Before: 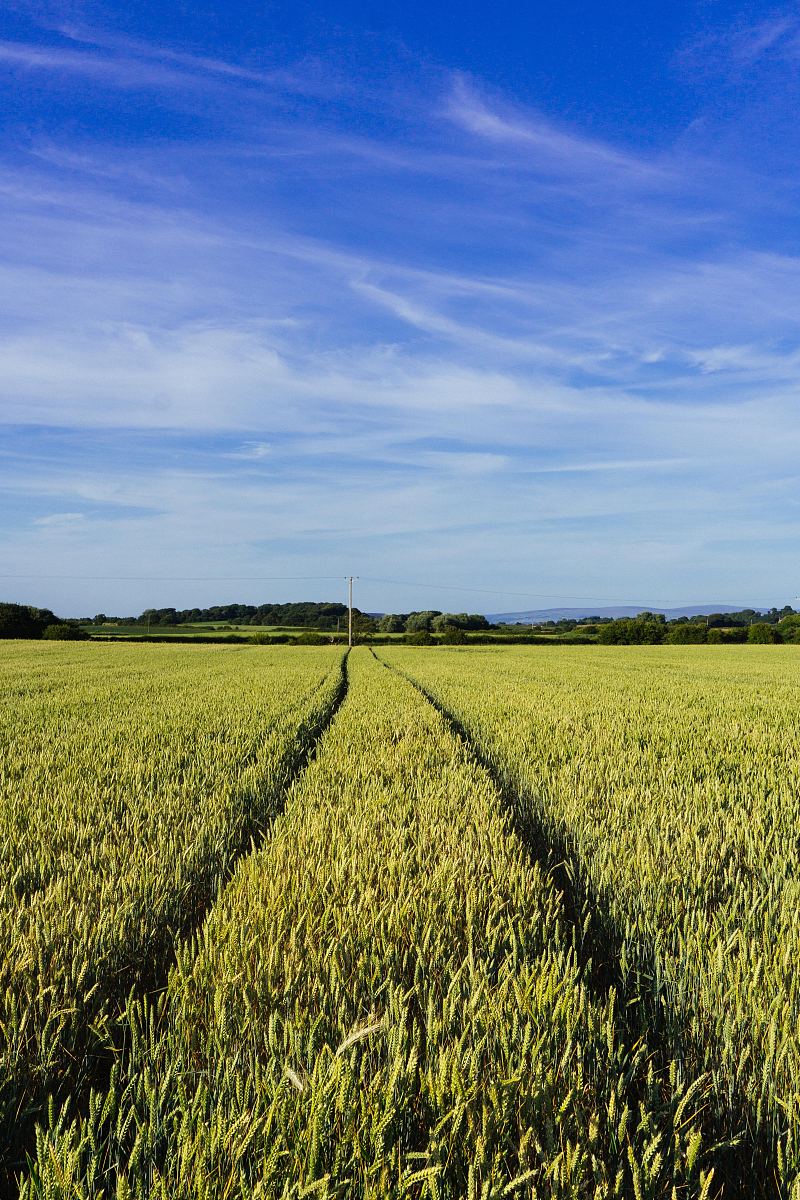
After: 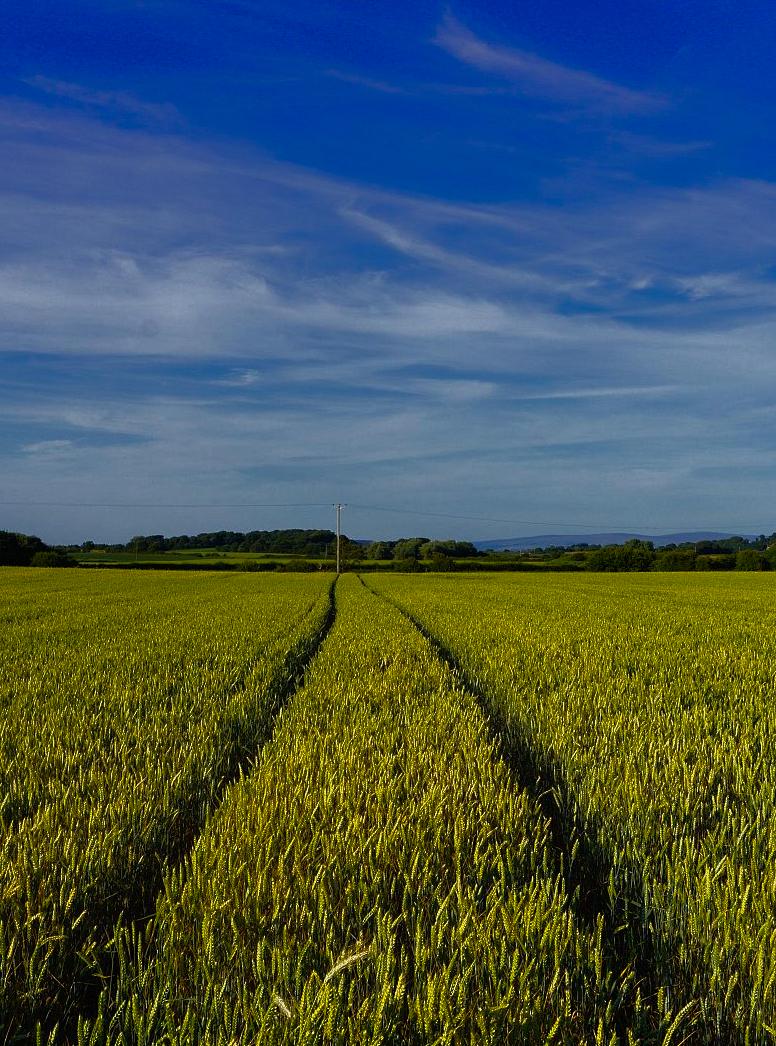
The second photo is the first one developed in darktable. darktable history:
color balance rgb: linear chroma grading › global chroma 15%, perceptual saturation grading › global saturation 30%
crop: left 1.507%, top 6.147%, right 1.379%, bottom 6.637%
base curve: curves: ch0 [(0, 0) (0.564, 0.291) (0.802, 0.731) (1, 1)]
